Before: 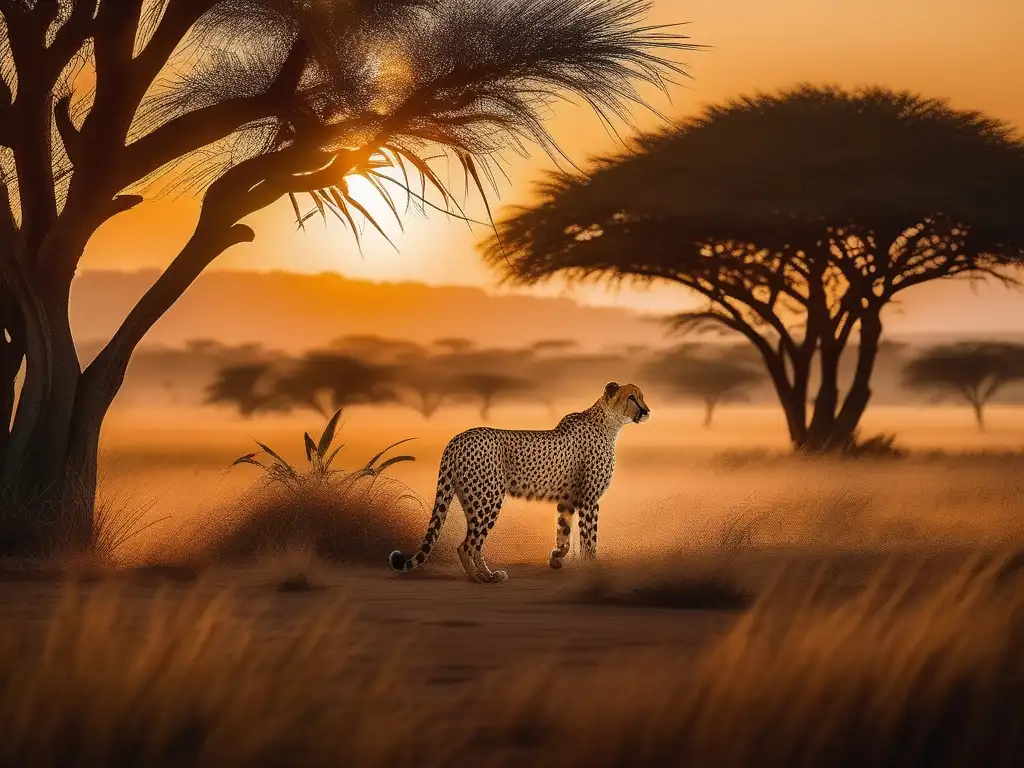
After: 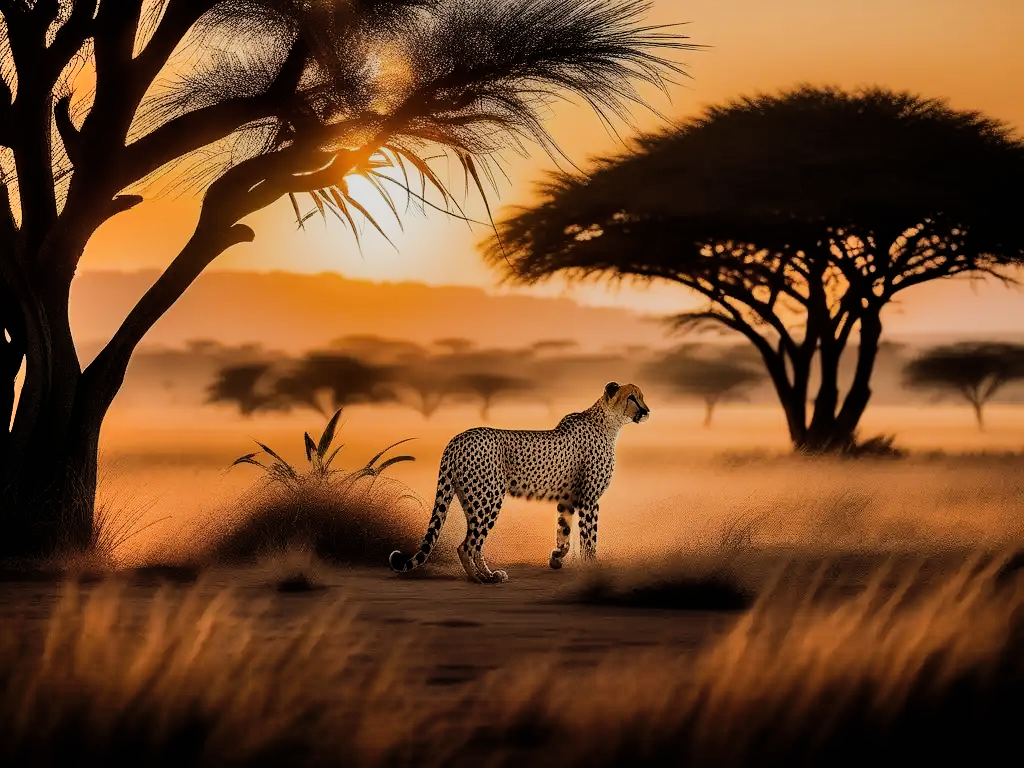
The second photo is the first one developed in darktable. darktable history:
shadows and highlights: soften with gaussian
filmic rgb: black relative exposure -5 EV, hardness 2.88, contrast 1.2, highlights saturation mix -30%
